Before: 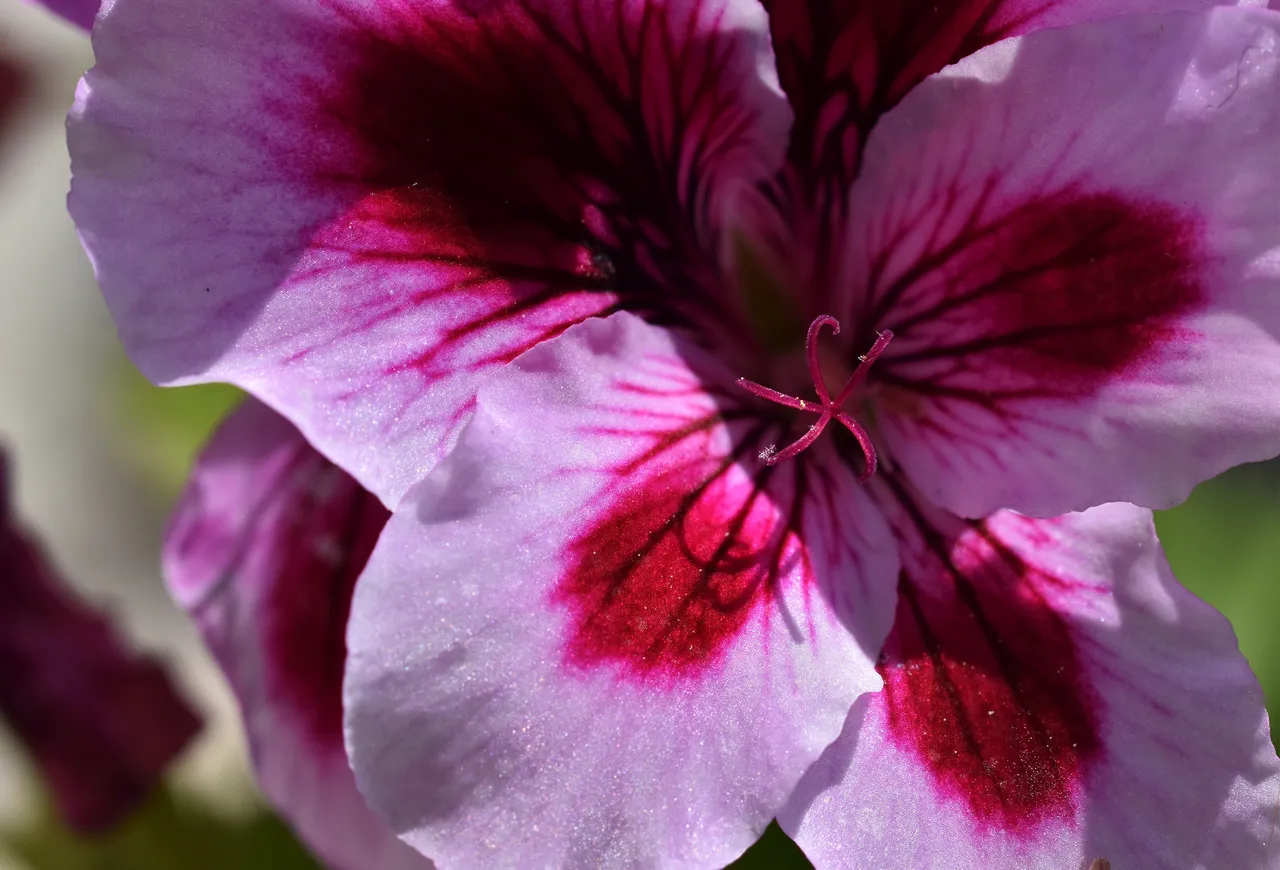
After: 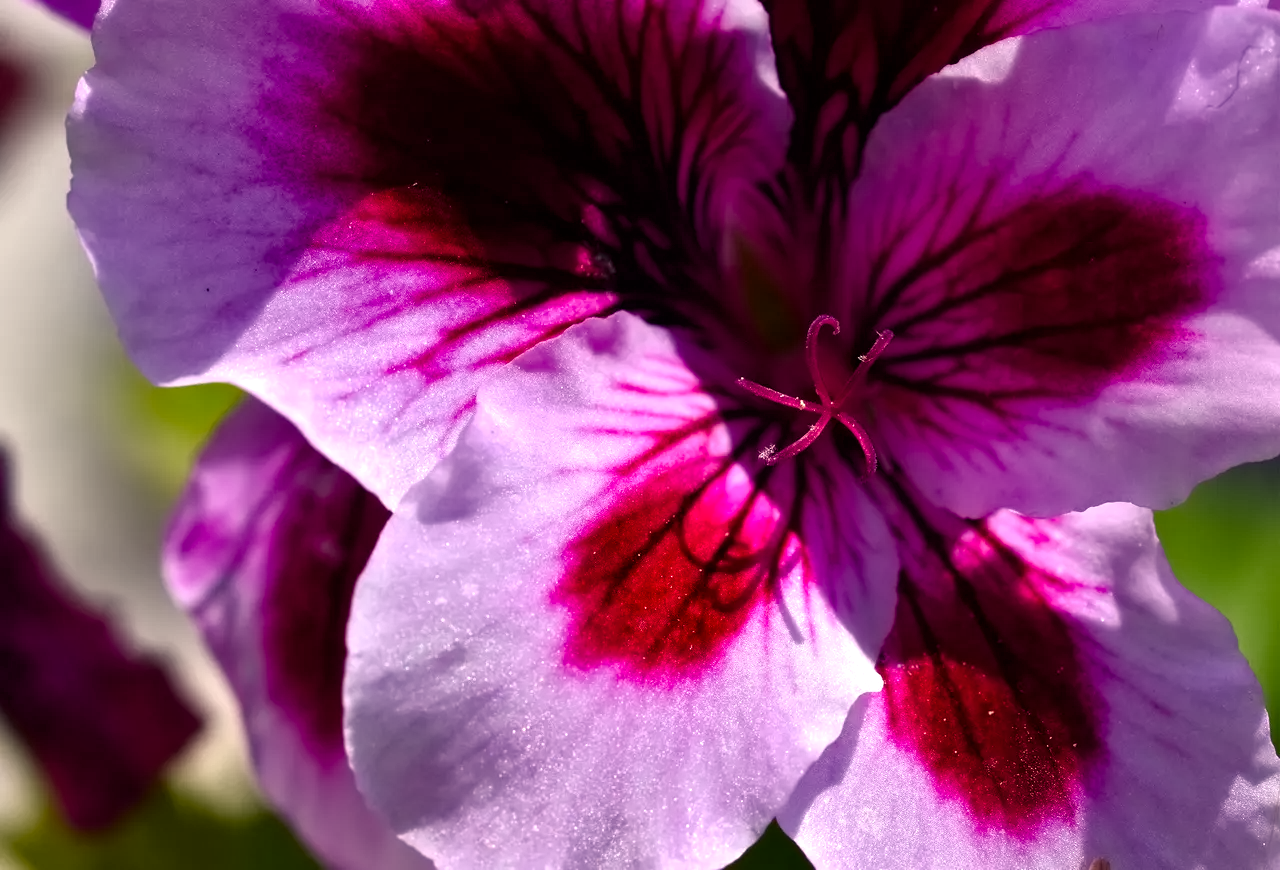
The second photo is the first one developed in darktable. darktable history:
contrast equalizer: y [[0.5 ×6], [0.5 ×6], [0.5 ×6], [0 ×6], [0, 0.039, 0.251, 0.29, 0.293, 0.292]]
color correction: saturation 0.99
color balance rgb: shadows lift › chroma 4.21%, shadows lift › hue 252.22°, highlights gain › chroma 1.36%, highlights gain › hue 50.24°, perceptual saturation grading › mid-tones 6.33%, perceptual saturation grading › shadows 72.44%, perceptual brilliance grading › highlights 11.59%, contrast 5.05%
